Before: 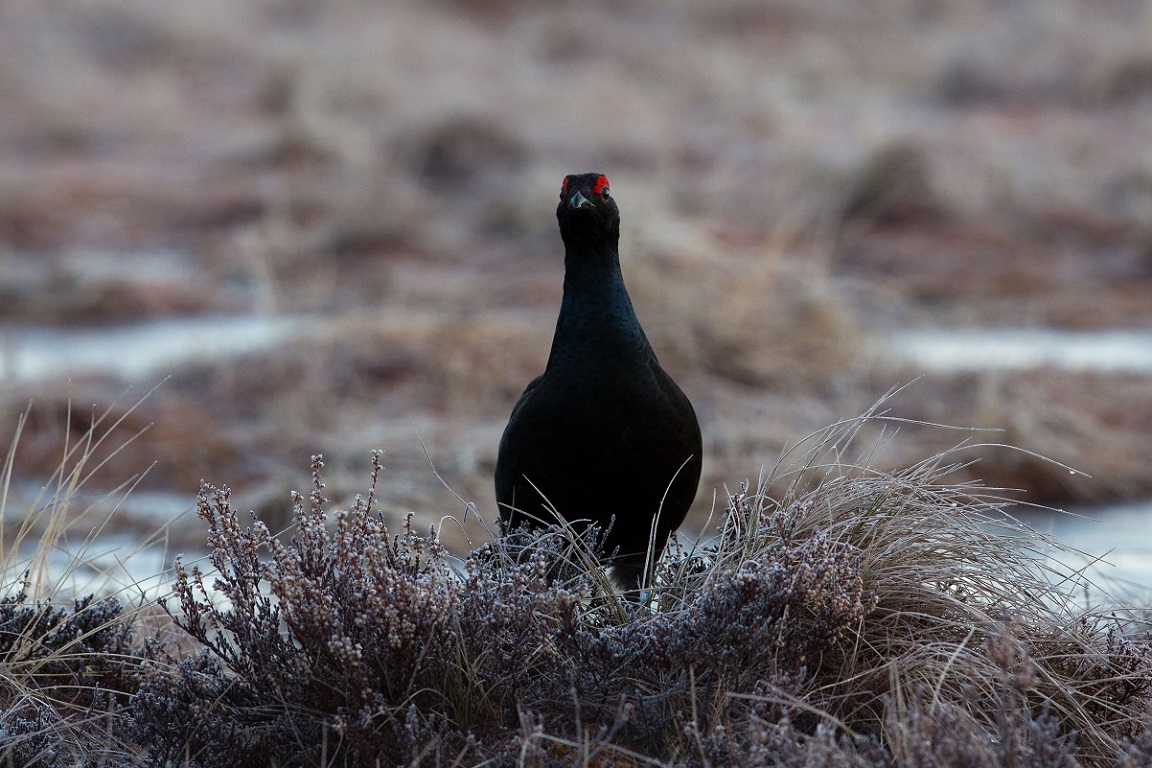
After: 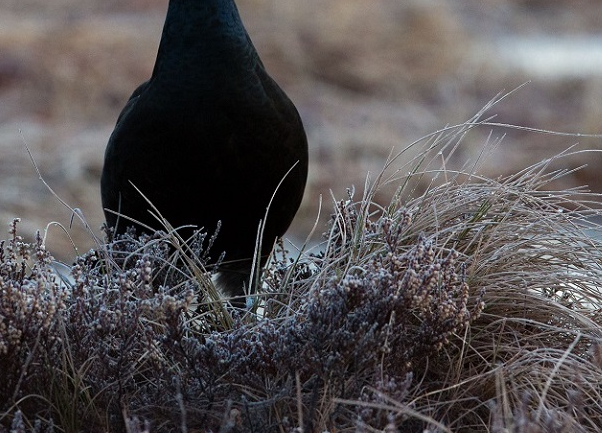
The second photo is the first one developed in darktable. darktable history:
crop: left 34.221%, top 38.337%, right 13.518%, bottom 5.187%
